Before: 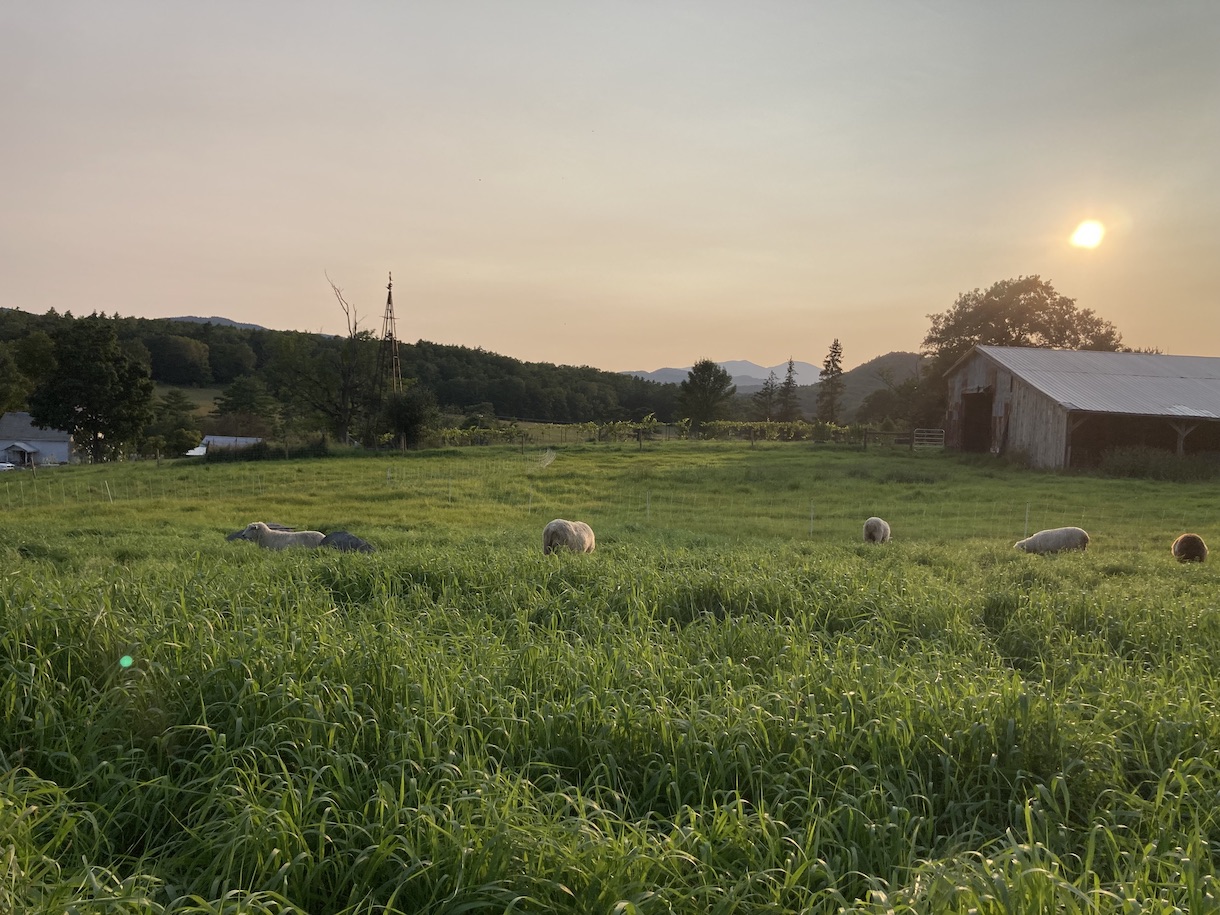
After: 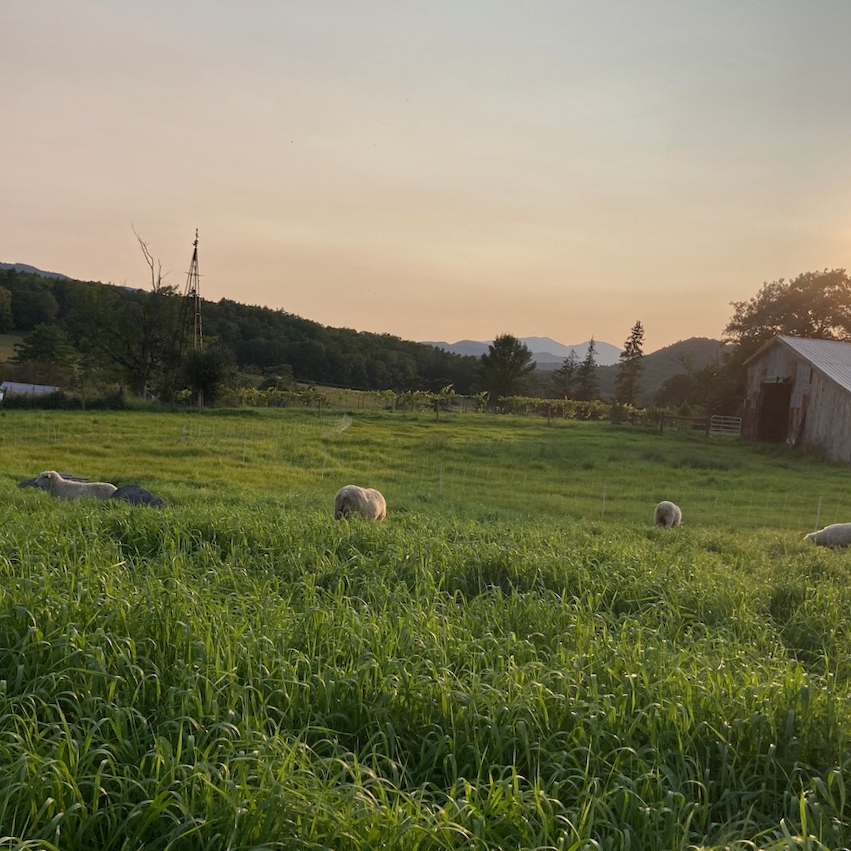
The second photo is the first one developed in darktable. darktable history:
crop and rotate: angle -3.27°, left 14.277%, top 0.028%, right 10.766%, bottom 0.028%
base curve: curves: ch0 [(0, 0) (0.303, 0.277) (1, 1)]
